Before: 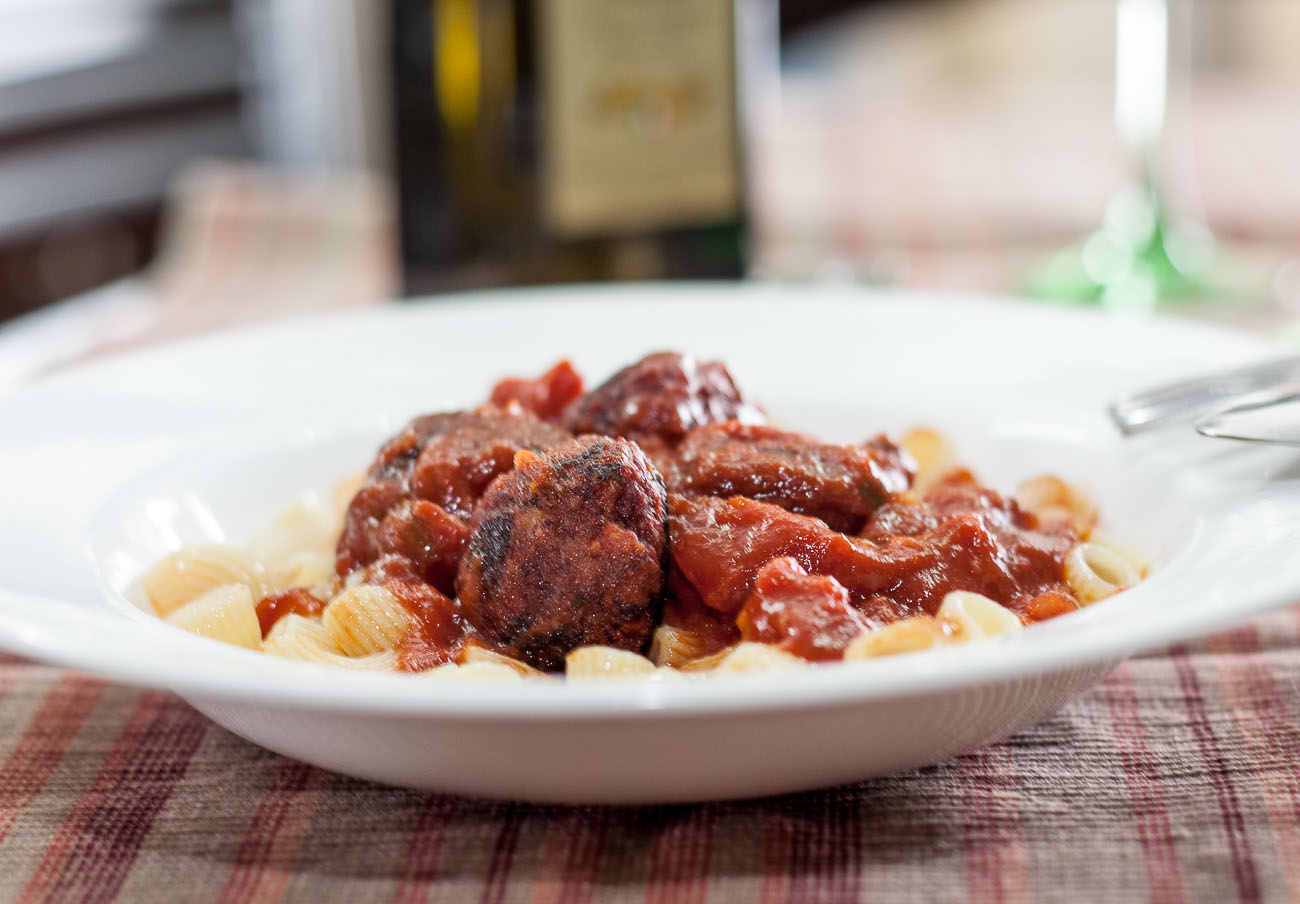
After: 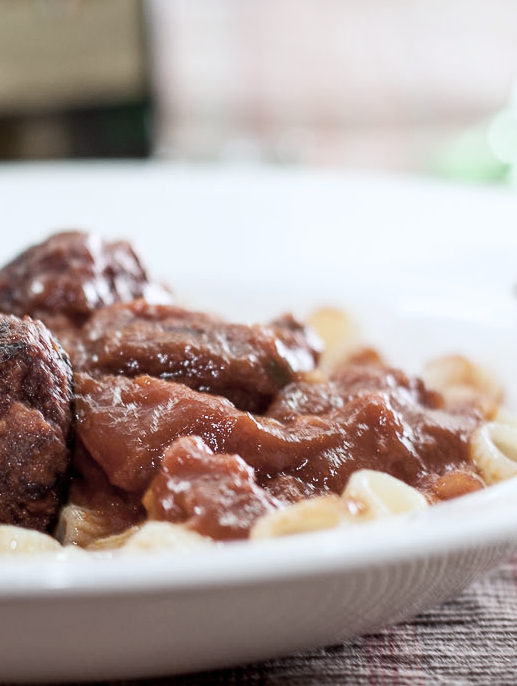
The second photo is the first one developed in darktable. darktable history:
color correction: saturation 0.99
shadows and highlights: radius 93.07, shadows -14.46, white point adjustment 0.23, highlights 31.48, compress 48.23%, highlights color adjustment 52.79%, soften with gaussian
white balance: red 0.976, blue 1.04
contrast brightness saturation: contrast 0.1, saturation -0.36
crop: left 45.721%, top 13.393%, right 14.118%, bottom 10.01%
